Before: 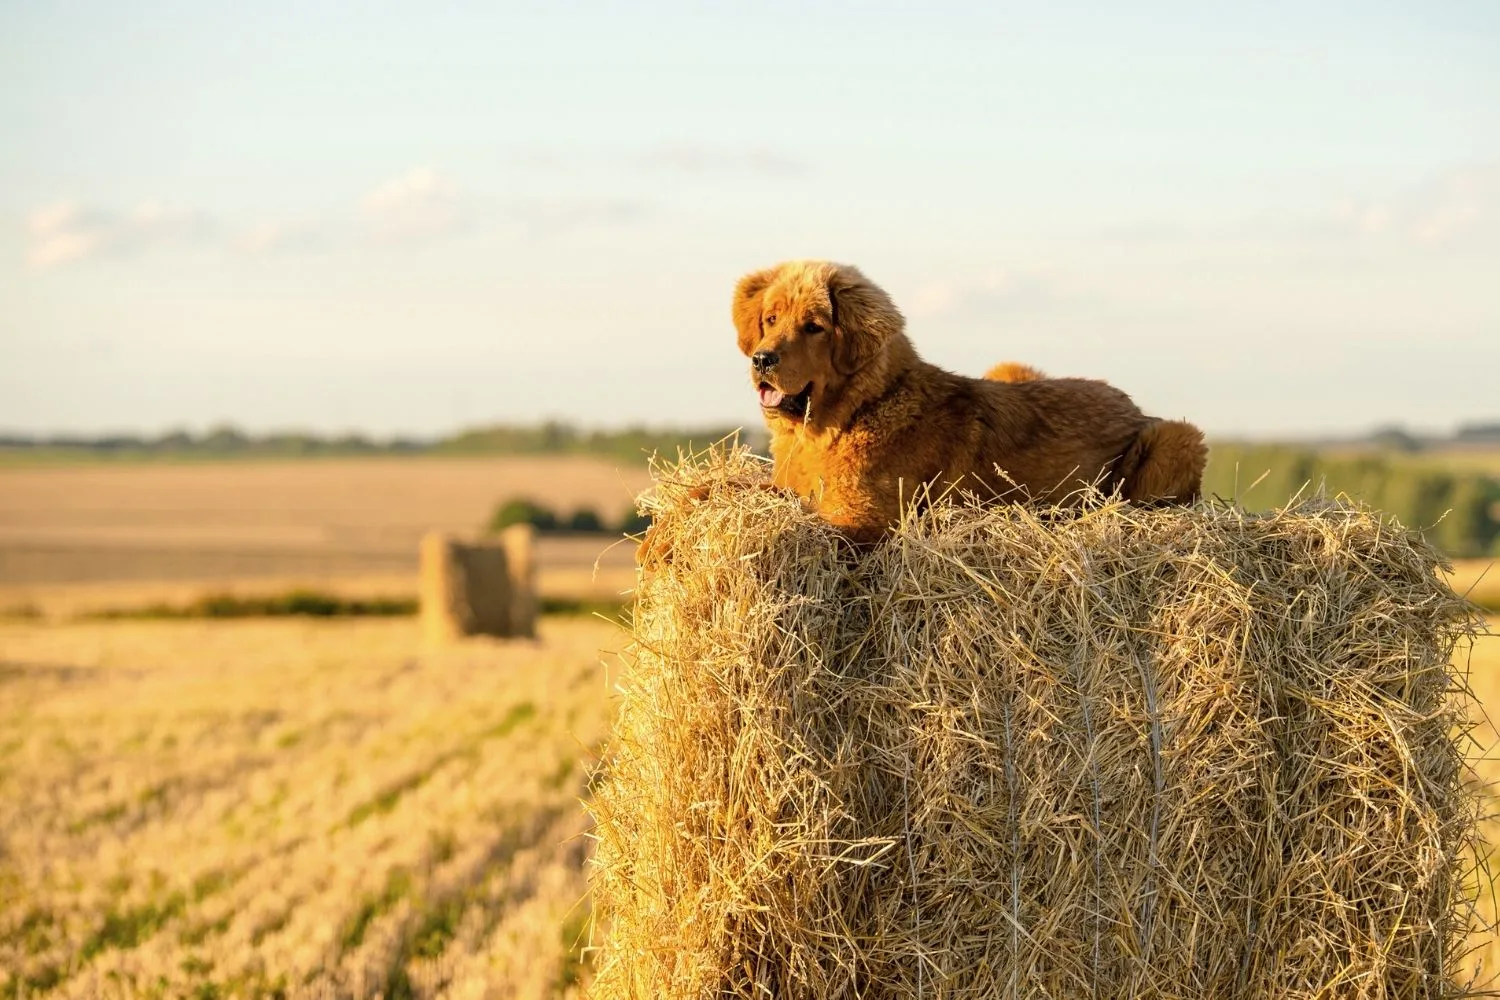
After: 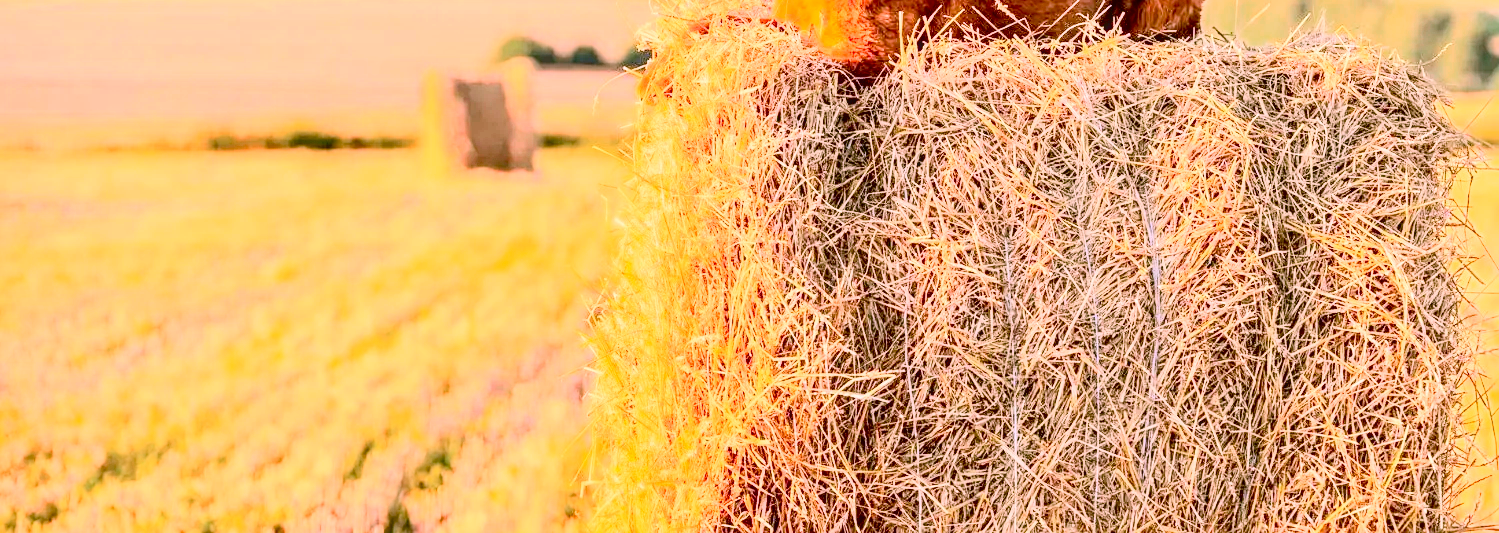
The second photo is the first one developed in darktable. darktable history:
sharpen: amount 0.21
local contrast: on, module defaults
crop and rotate: top 46.697%, right 0.049%
exposure: black level correction 0.008, exposure 0.975 EV, compensate highlight preservation false
color correction: highlights a* 15.2, highlights b* -24.55
tone curve: curves: ch0 [(0, 0.022) (0.114, 0.096) (0.282, 0.299) (0.456, 0.51) (0.613, 0.693) (0.786, 0.843) (0.999, 0.949)]; ch1 [(0, 0) (0.384, 0.365) (0.463, 0.447) (0.486, 0.474) (0.503, 0.5) (0.535, 0.522) (0.555, 0.546) (0.593, 0.599) (0.755, 0.793) (1, 1)]; ch2 [(0, 0) (0.369, 0.375) (0.449, 0.434) (0.501, 0.5) (0.528, 0.517) (0.561, 0.57) (0.612, 0.631) (0.668, 0.659) (1, 1)], color space Lab, independent channels, preserve colors none
contrast brightness saturation: contrast 0.235, brightness 0.241, saturation 0.393
color zones: curves: ch0 [(0, 0.5) (0.143, 0.5) (0.286, 0.456) (0.429, 0.5) (0.571, 0.5) (0.714, 0.5) (0.857, 0.5) (1, 0.5)]; ch1 [(0, 0.5) (0.143, 0.5) (0.286, 0.422) (0.429, 0.5) (0.571, 0.5) (0.714, 0.5) (0.857, 0.5) (1, 0.5)]
